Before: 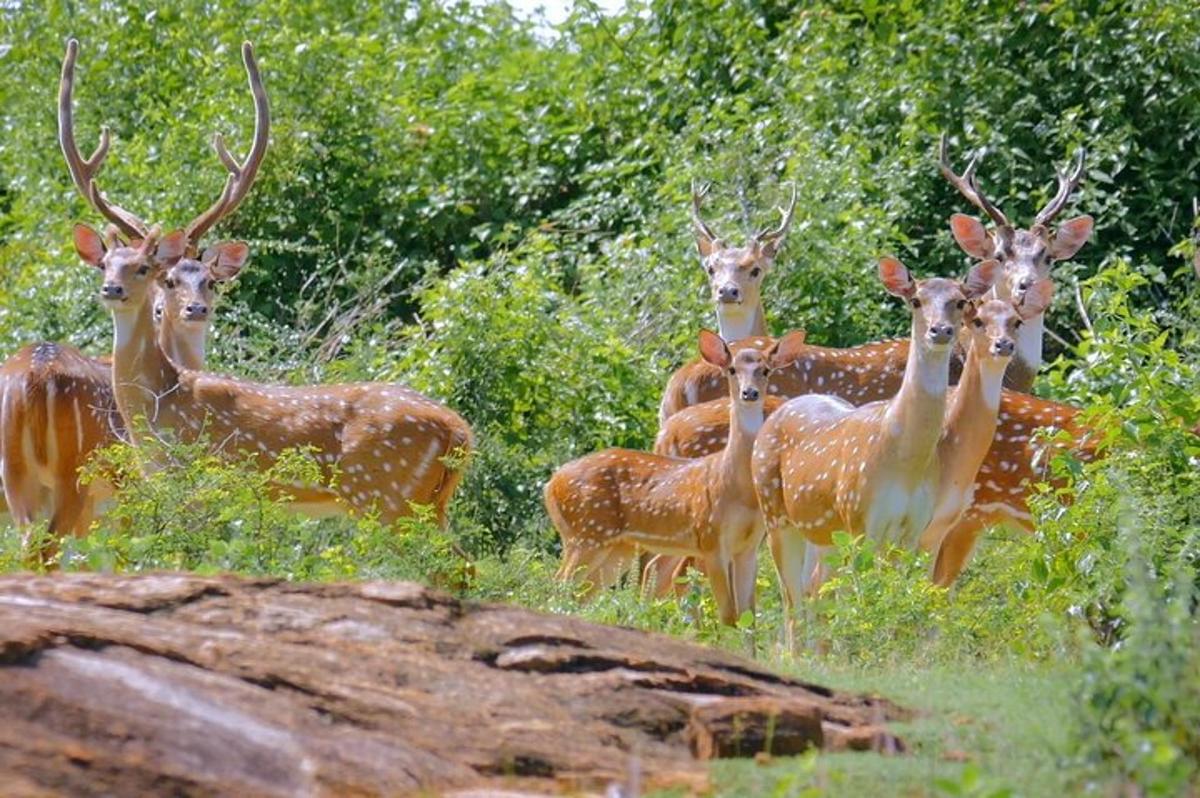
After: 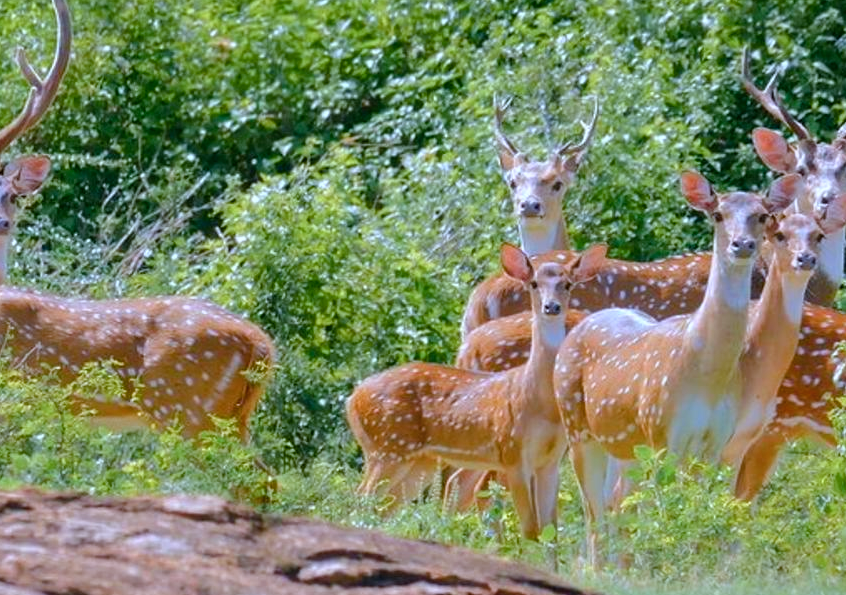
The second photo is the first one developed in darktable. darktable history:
crop and rotate: left 16.577%, top 10.856%, right 12.921%, bottom 14.511%
color correction: highlights a* -2.04, highlights b* -18.43
color balance rgb: shadows lift › chroma 0.819%, shadows lift › hue 115.62°, perceptual saturation grading › global saturation 0.9%, perceptual saturation grading › highlights -15.202%, perceptual saturation grading › shadows 24.725%, global vibrance 27.155%
